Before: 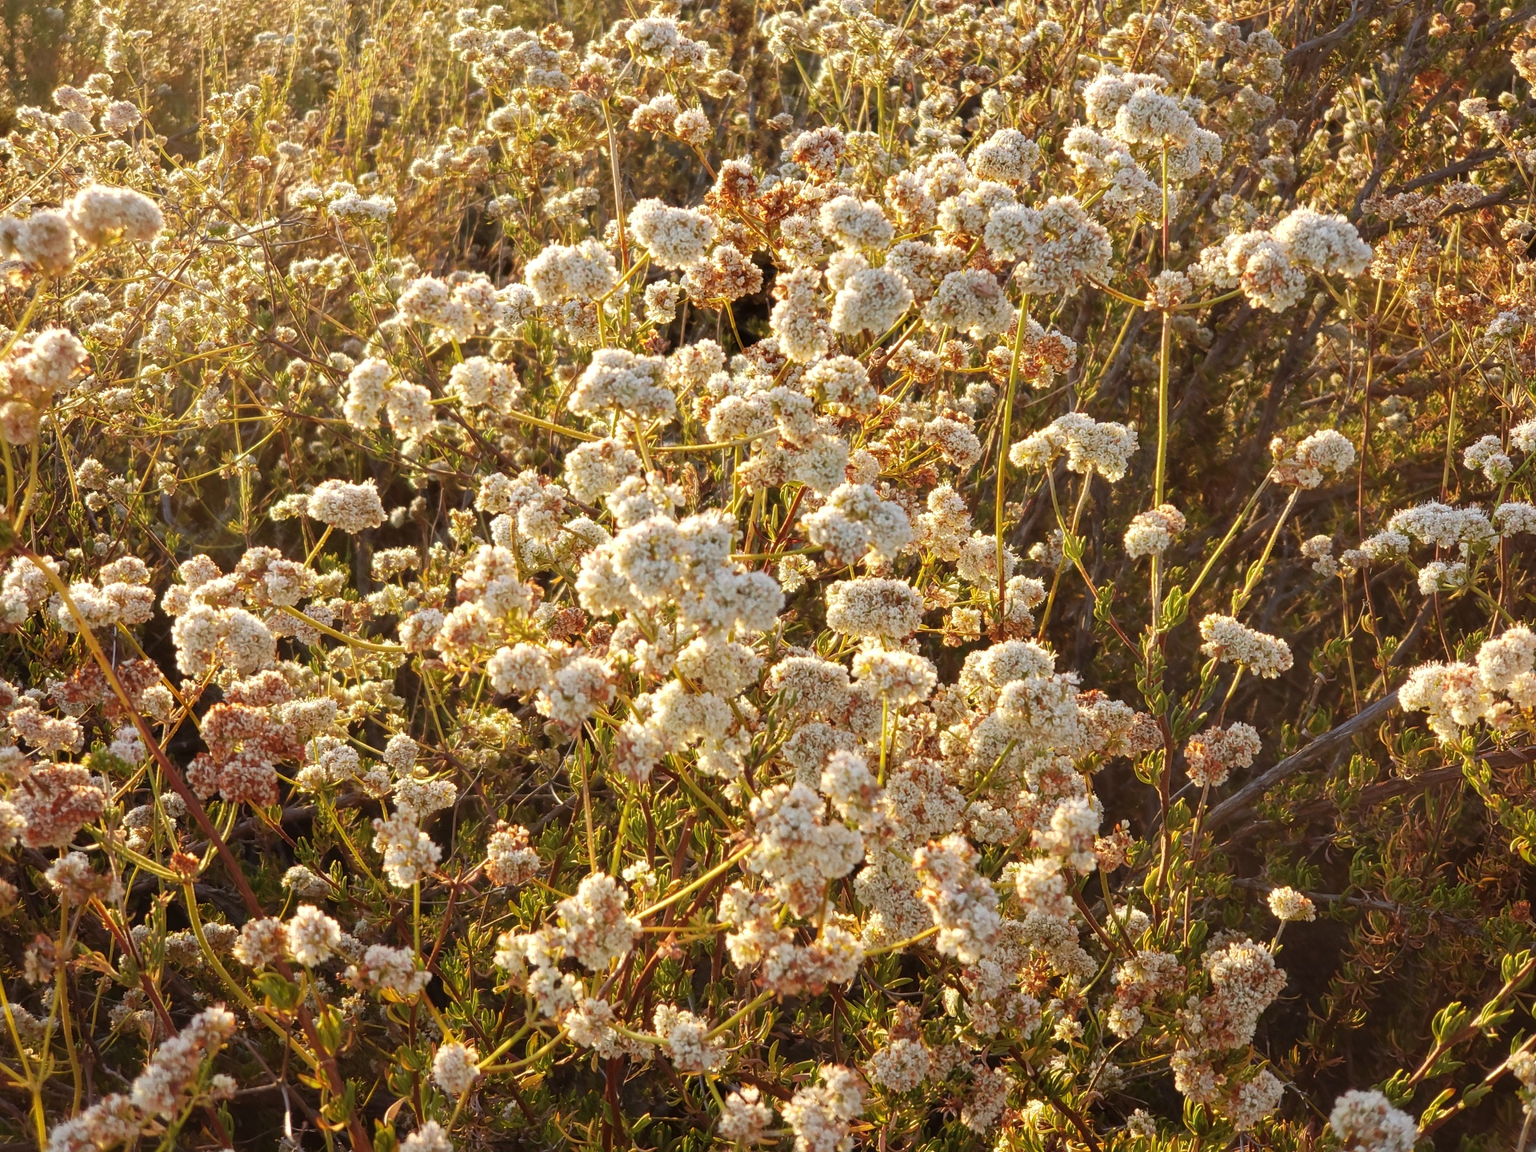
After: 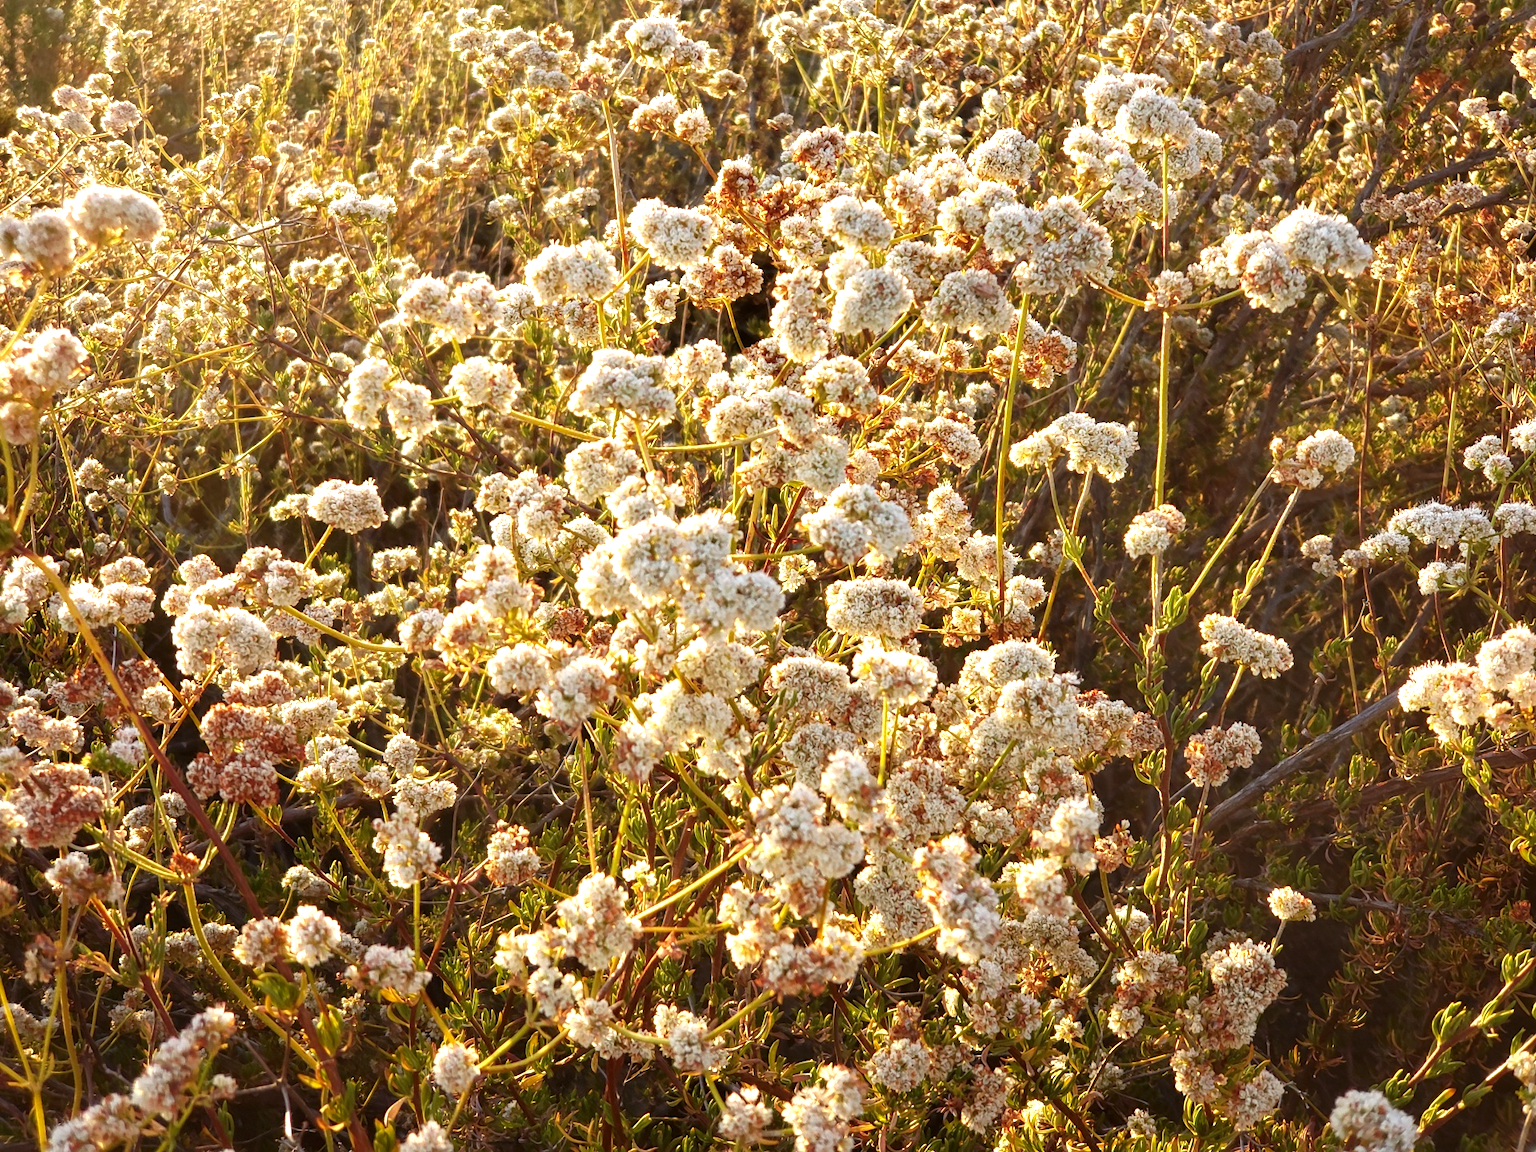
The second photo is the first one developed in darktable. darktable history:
contrast brightness saturation: brightness -0.087
exposure: exposure 0.609 EV, compensate highlight preservation false
